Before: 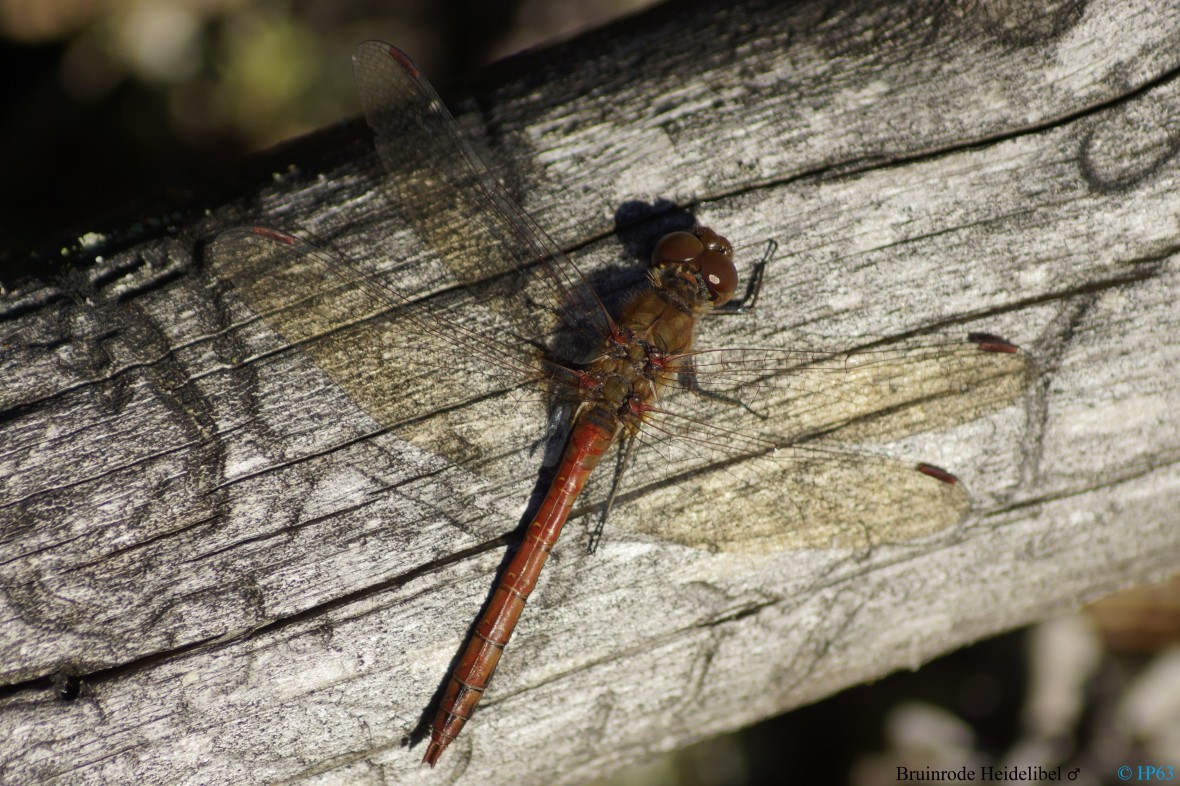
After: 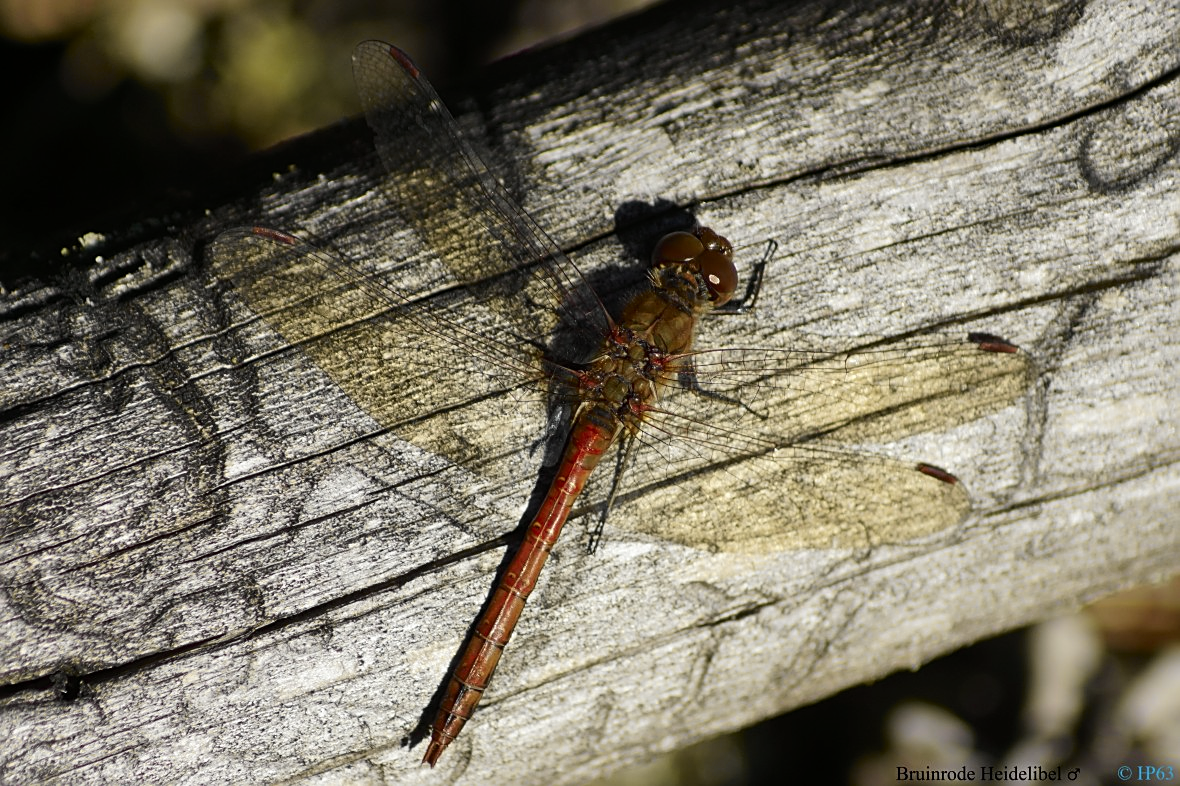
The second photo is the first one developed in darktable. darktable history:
tone curve: curves: ch0 [(0, 0) (0.037, 0.025) (0.131, 0.093) (0.275, 0.256) (0.497, 0.51) (0.617, 0.643) (0.704, 0.732) (0.813, 0.832) (0.911, 0.925) (0.997, 0.995)]; ch1 [(0, 0) (0.301, 0.3) (0.444, 0.45) (0.493, 0.495) (0.507, 0.503) (0.534, 0.533) (0.582, 0.58) (0.658, 0.693) (0.746, 0.77) (1, 1)]; ch2 [(0, 0) (0.246, 0.233) (0.36, 0.352) (0.415, 0.418) (0.476, 0.492) (0.502, 0.504) (0.525, 0.518) (0.539, 0.544) (0.586, 0.602) (0.634, 0.651) (0.706, 0.727) (0.853, 0.852) (1, 0.951)], color space Lab, independent channels, preserve colors none
sharpen: on, module defaults
